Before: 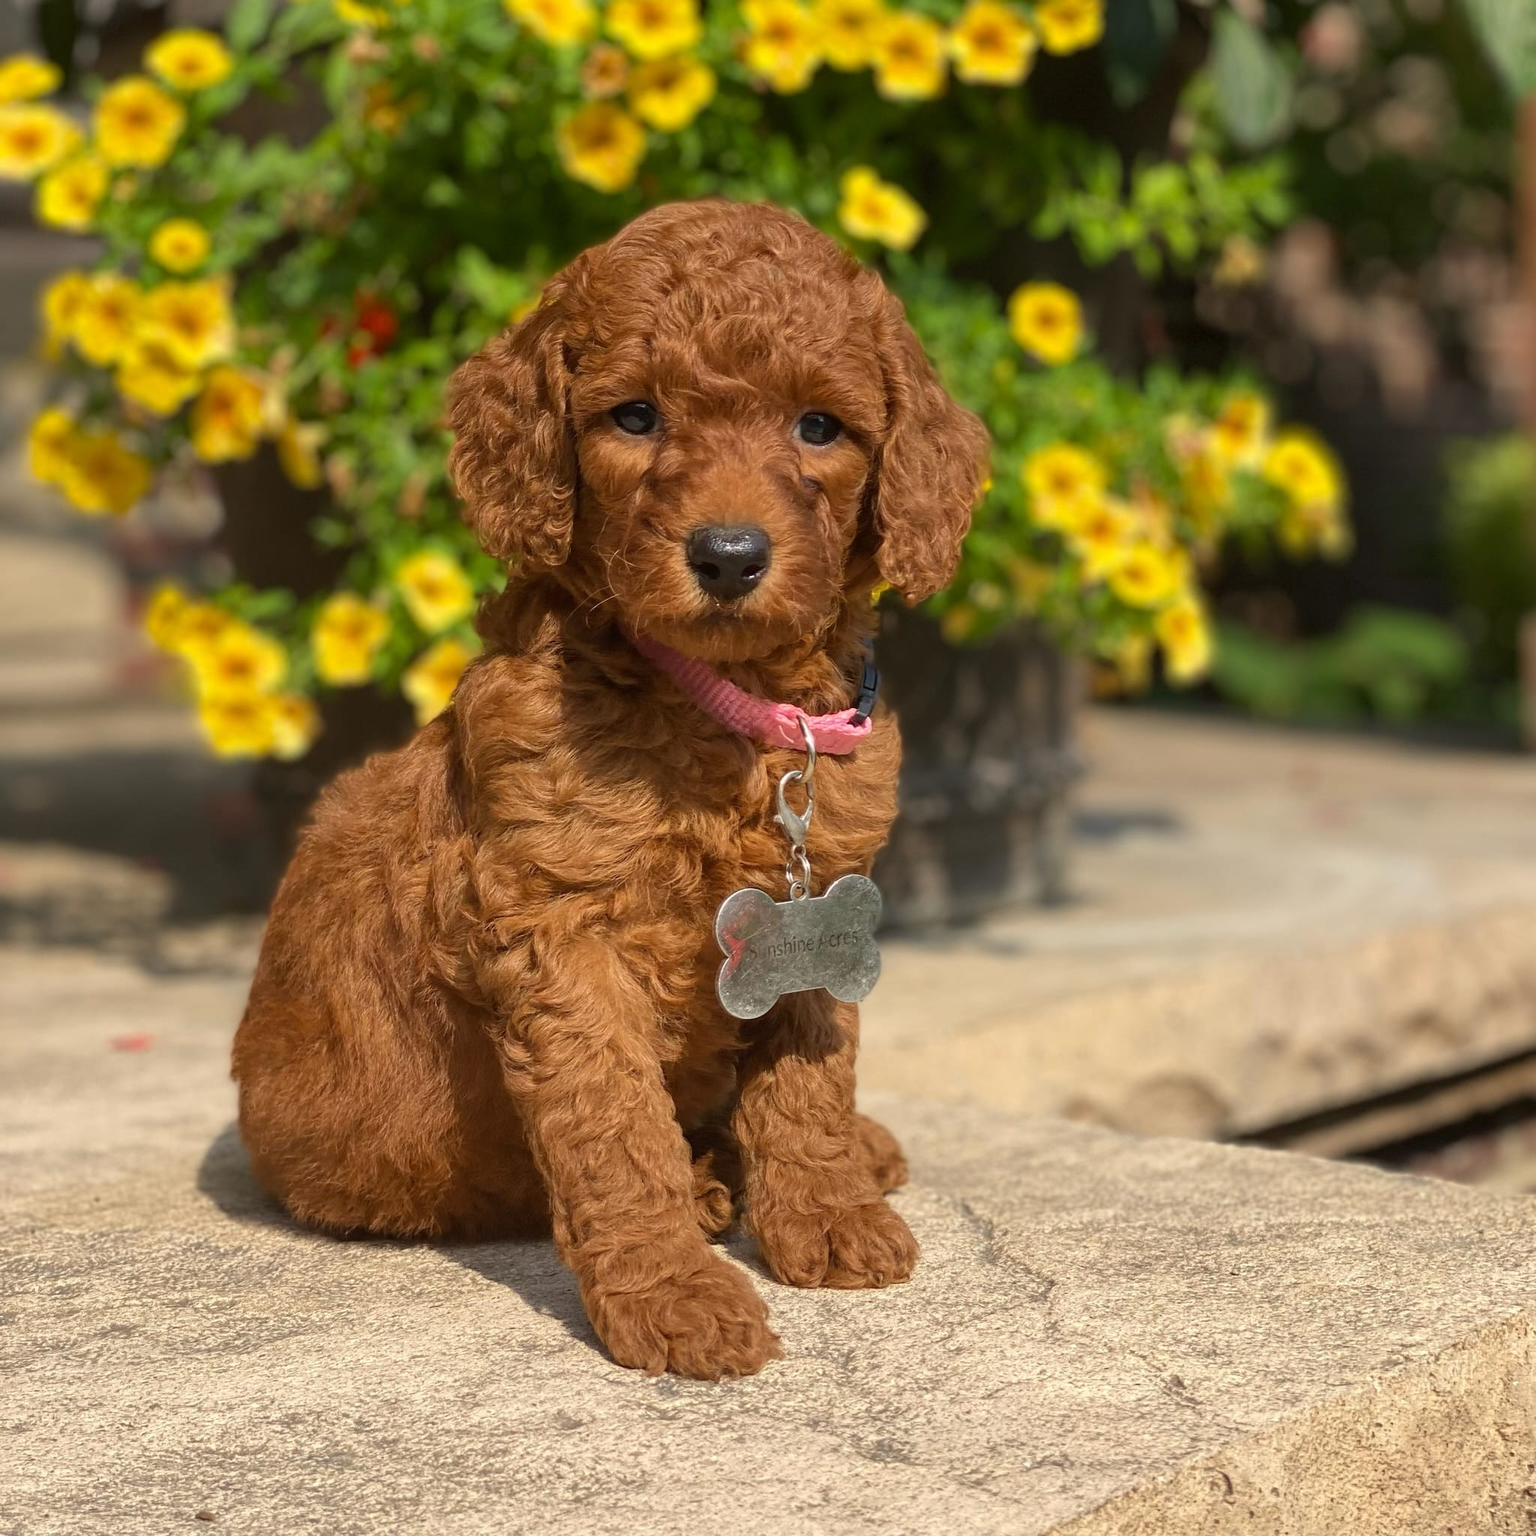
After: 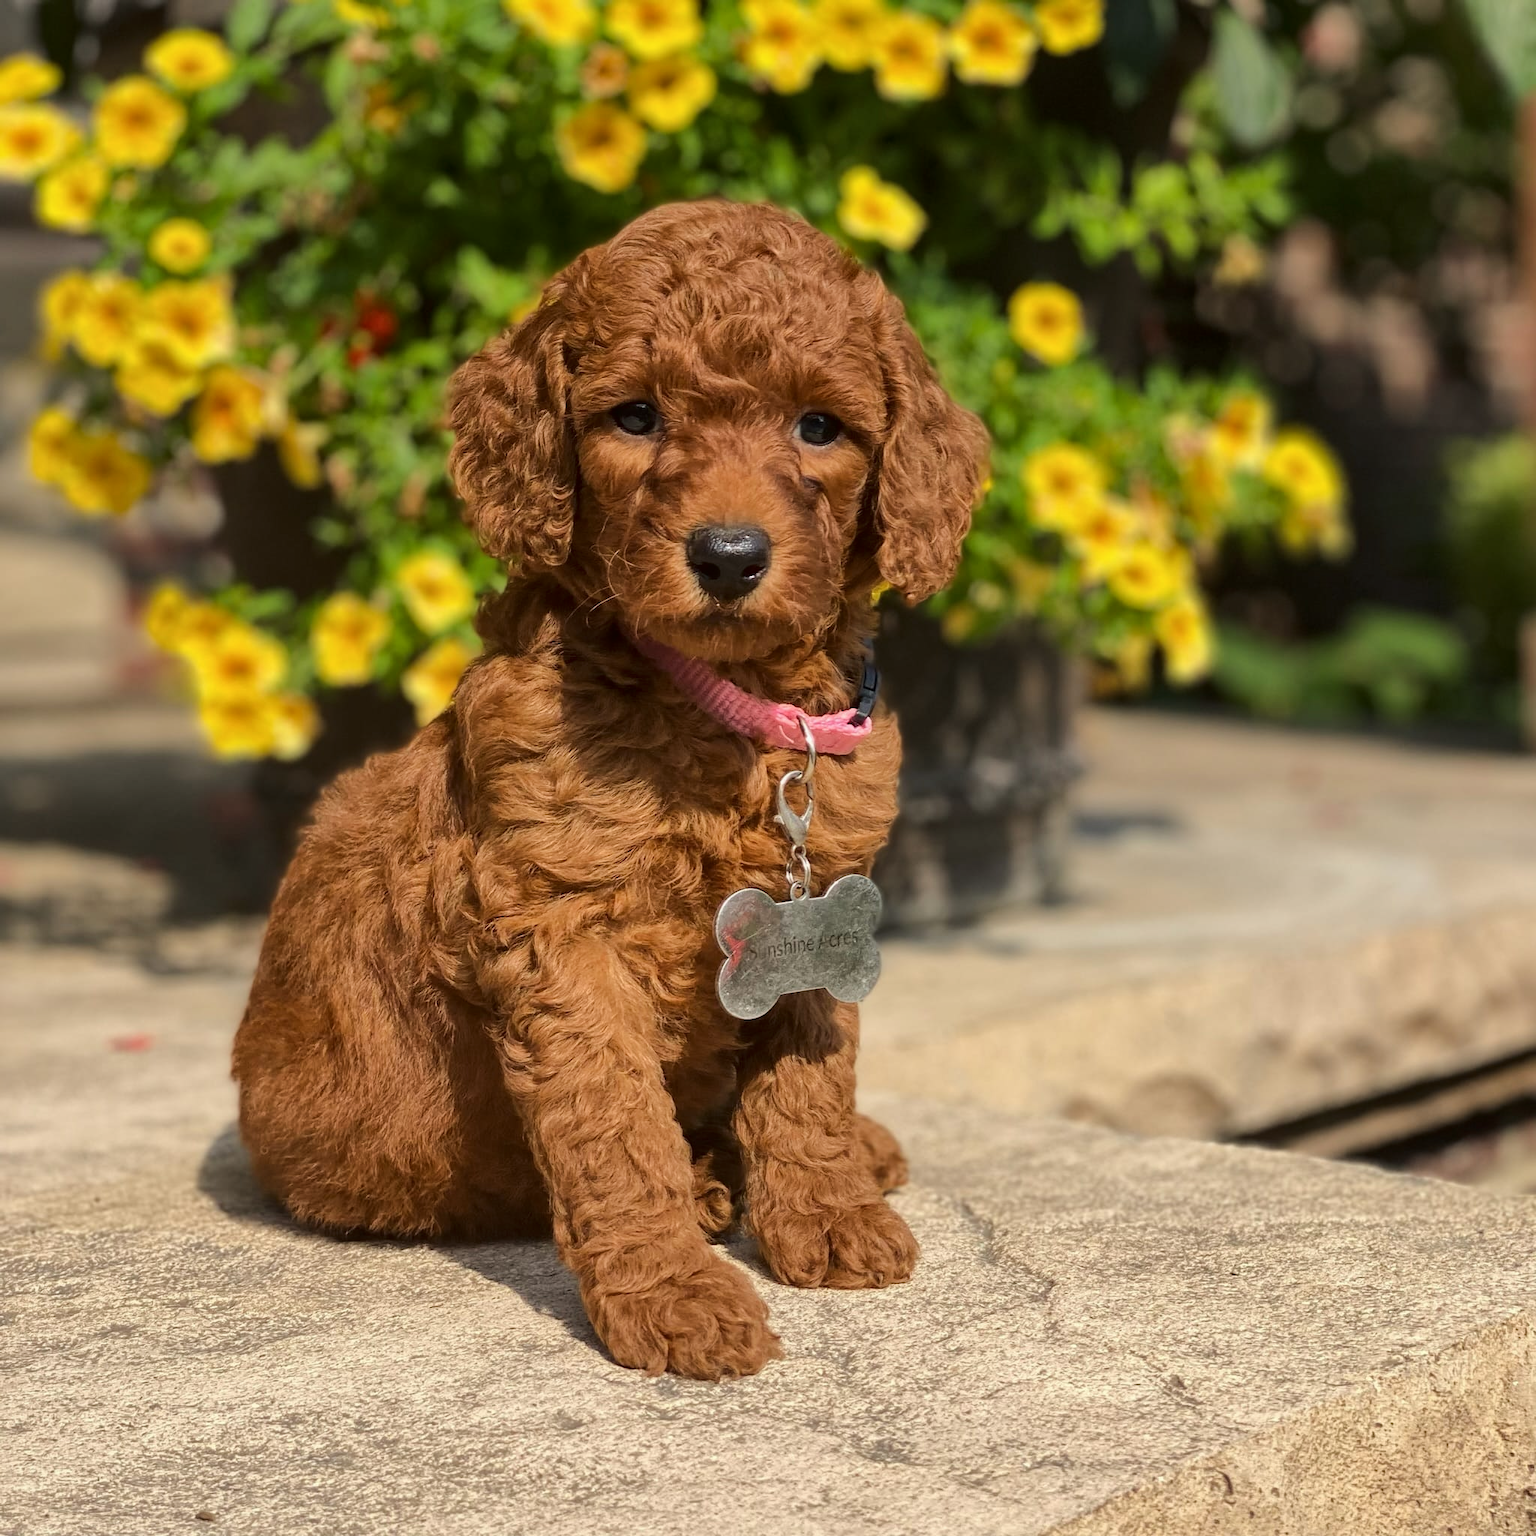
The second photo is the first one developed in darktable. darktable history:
exposure: compensate highlight preservation false
tone curve: curves: ch0 [(0, 0.021) (0.049, 0.044) (0.157, 0.131) (0.365, 0.359) (0.499, 0.517) (0.675, 0.667) (0.856, 0.83) (1, 0.969)]; ch1 [(0, 0) (0.302, 0.309) (0.433, 0.443) (0.472, 0.47) (0.502, 0.503) (0.527, 0.516) (0.564, 0.557) (0.614, 0.645) (0.677, 0.722) (0.859, 0.889) (1, 1)]; ch2 [(0, 0) (0.33, 0.301) (0.447, 0.44) (0.487, 0.496) (0.502, 0.501) (0.535, 0.537) (0.565, 0.558) (0.608, 0.624) (1, 1)], color space Lab, linked channels, preserve colors none
local contrast: mode bilateral grid, contrast 19, coarseness 50, detail 120%, midtone range 0.2
